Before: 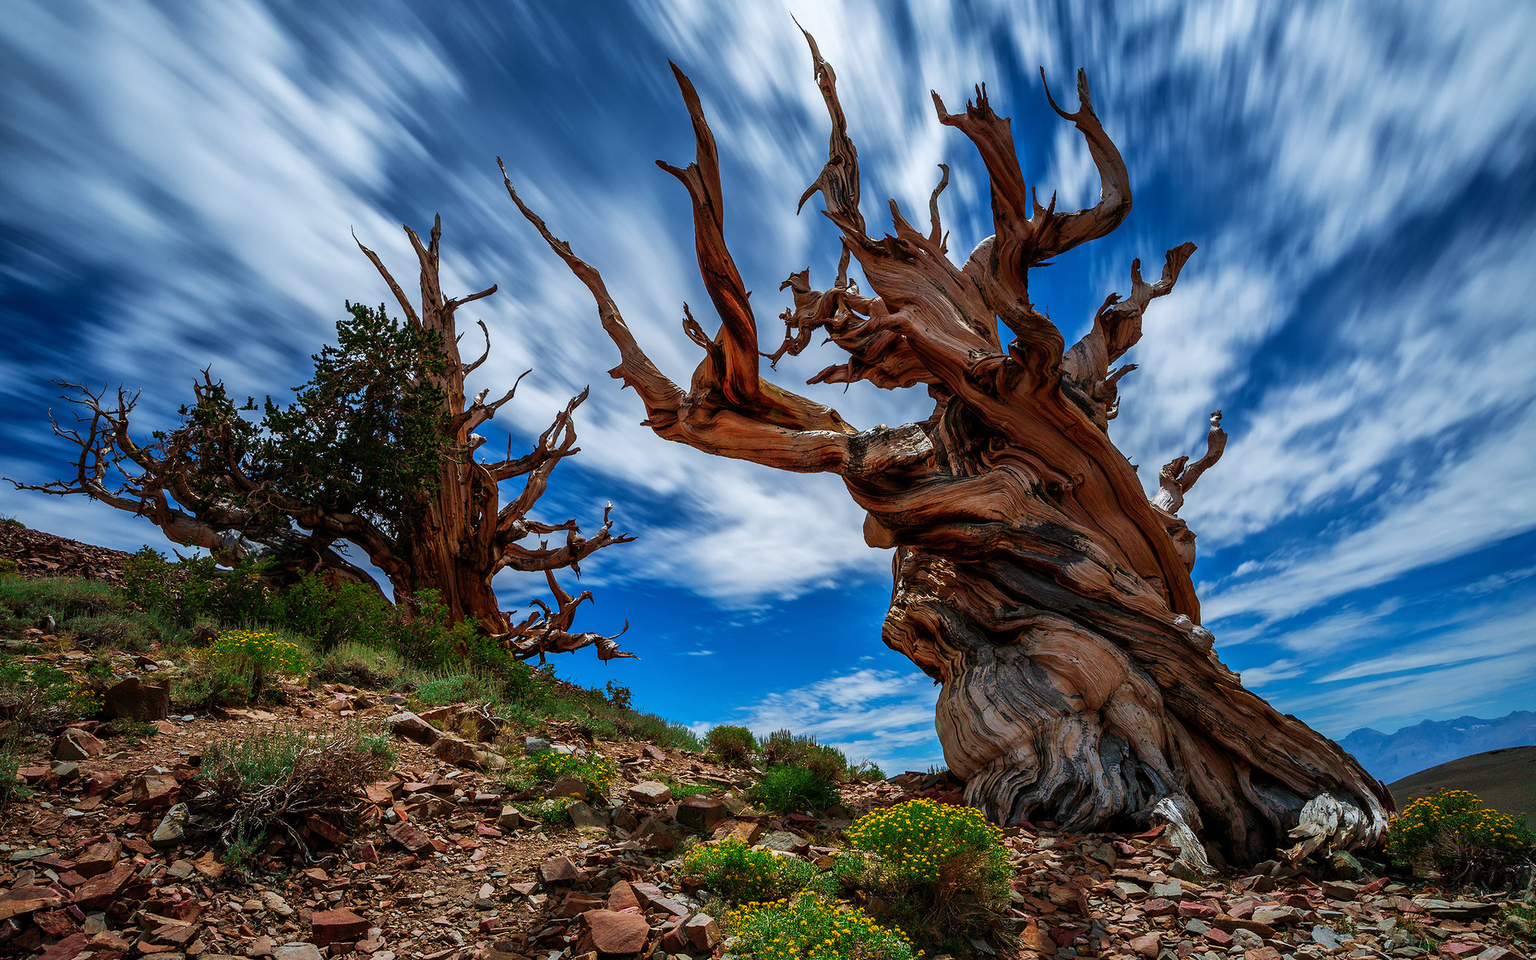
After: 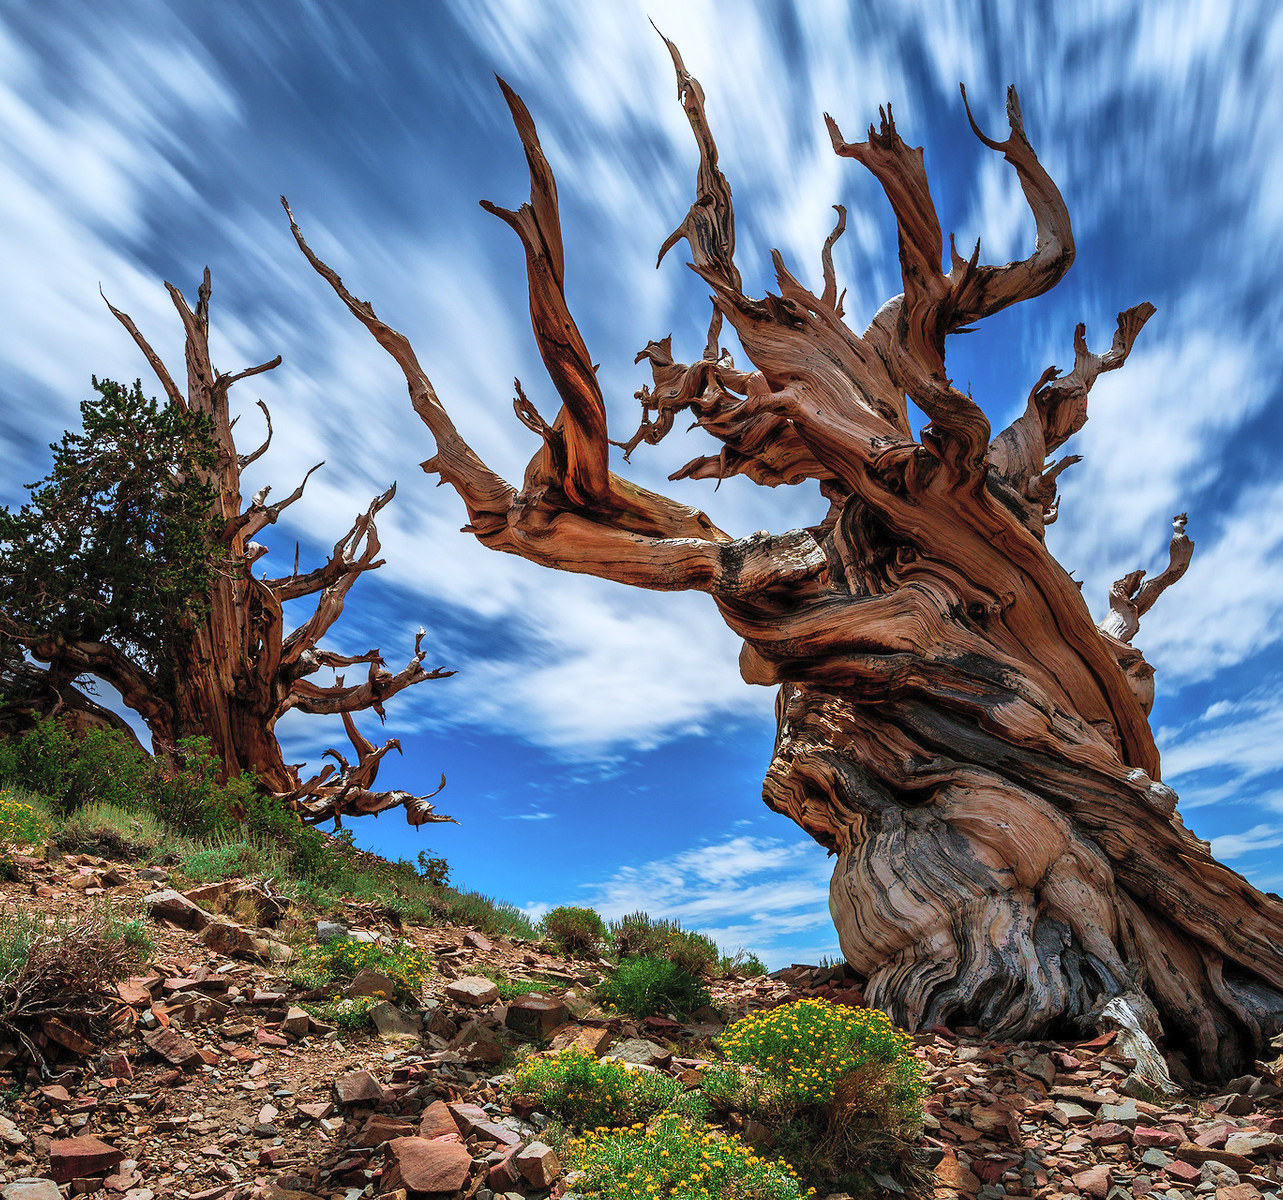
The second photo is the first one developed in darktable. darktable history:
contrast brightness saturation: contrast 0.14, brightness 0.21
white balance: emerald 1
crop and rotate: left 17.732%, right 15.423%
